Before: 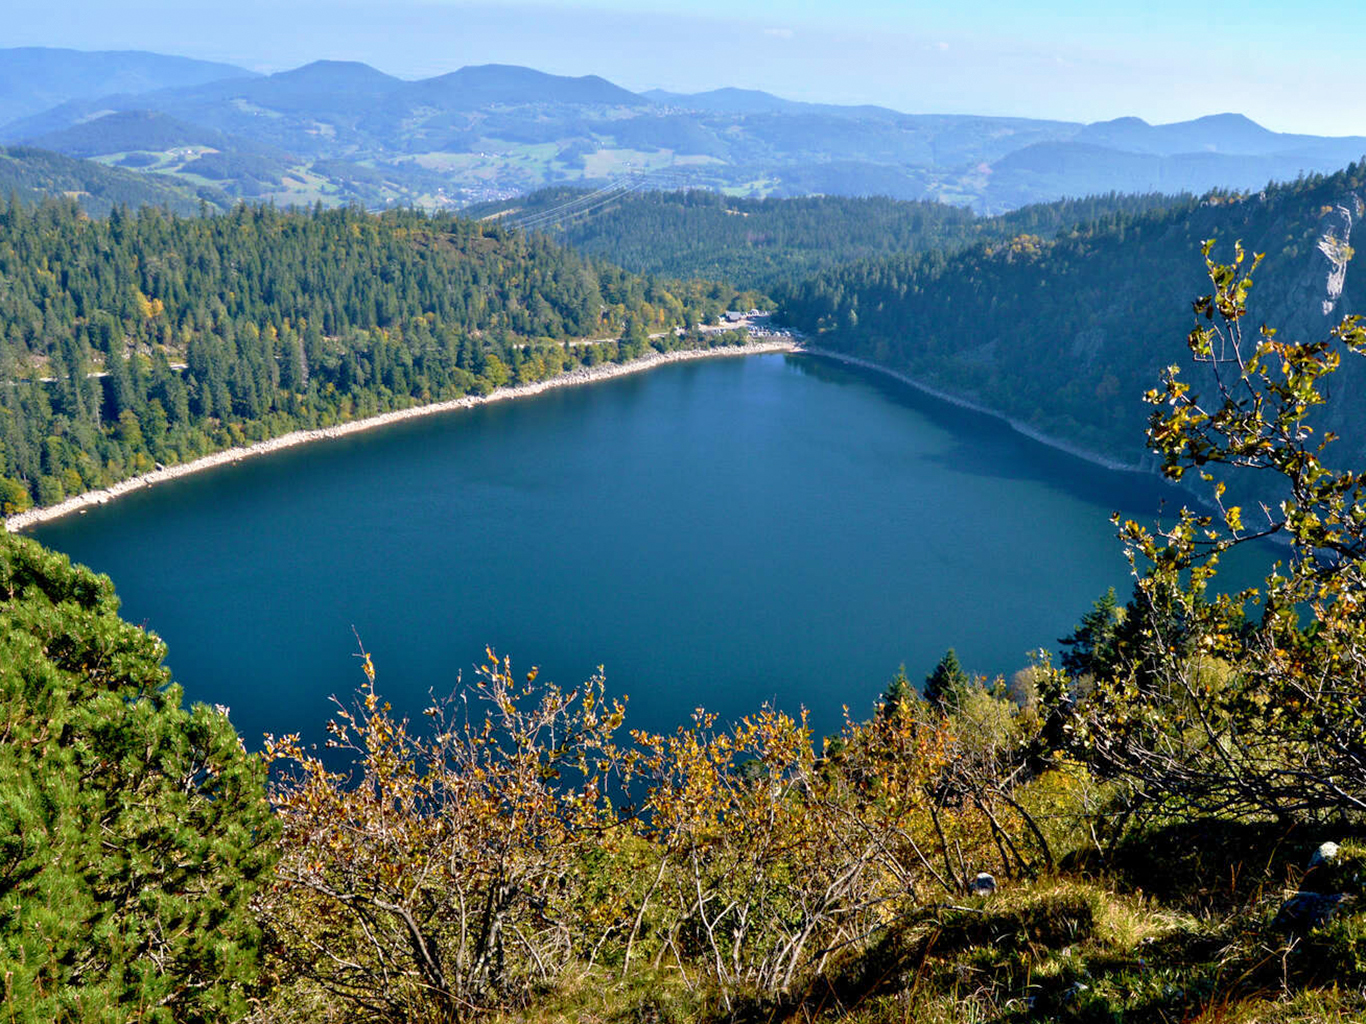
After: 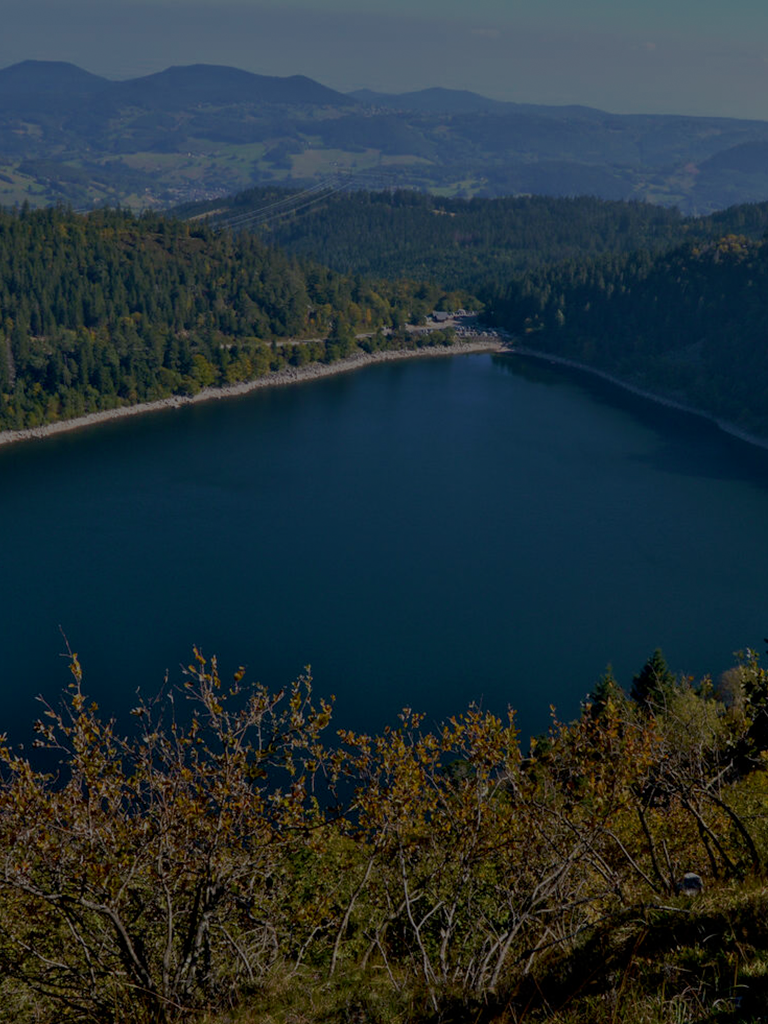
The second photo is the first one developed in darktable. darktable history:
exposure: exposure -2.446 EV, compensate highlight preservation false
crop: left 21.496%, right 22.254%
